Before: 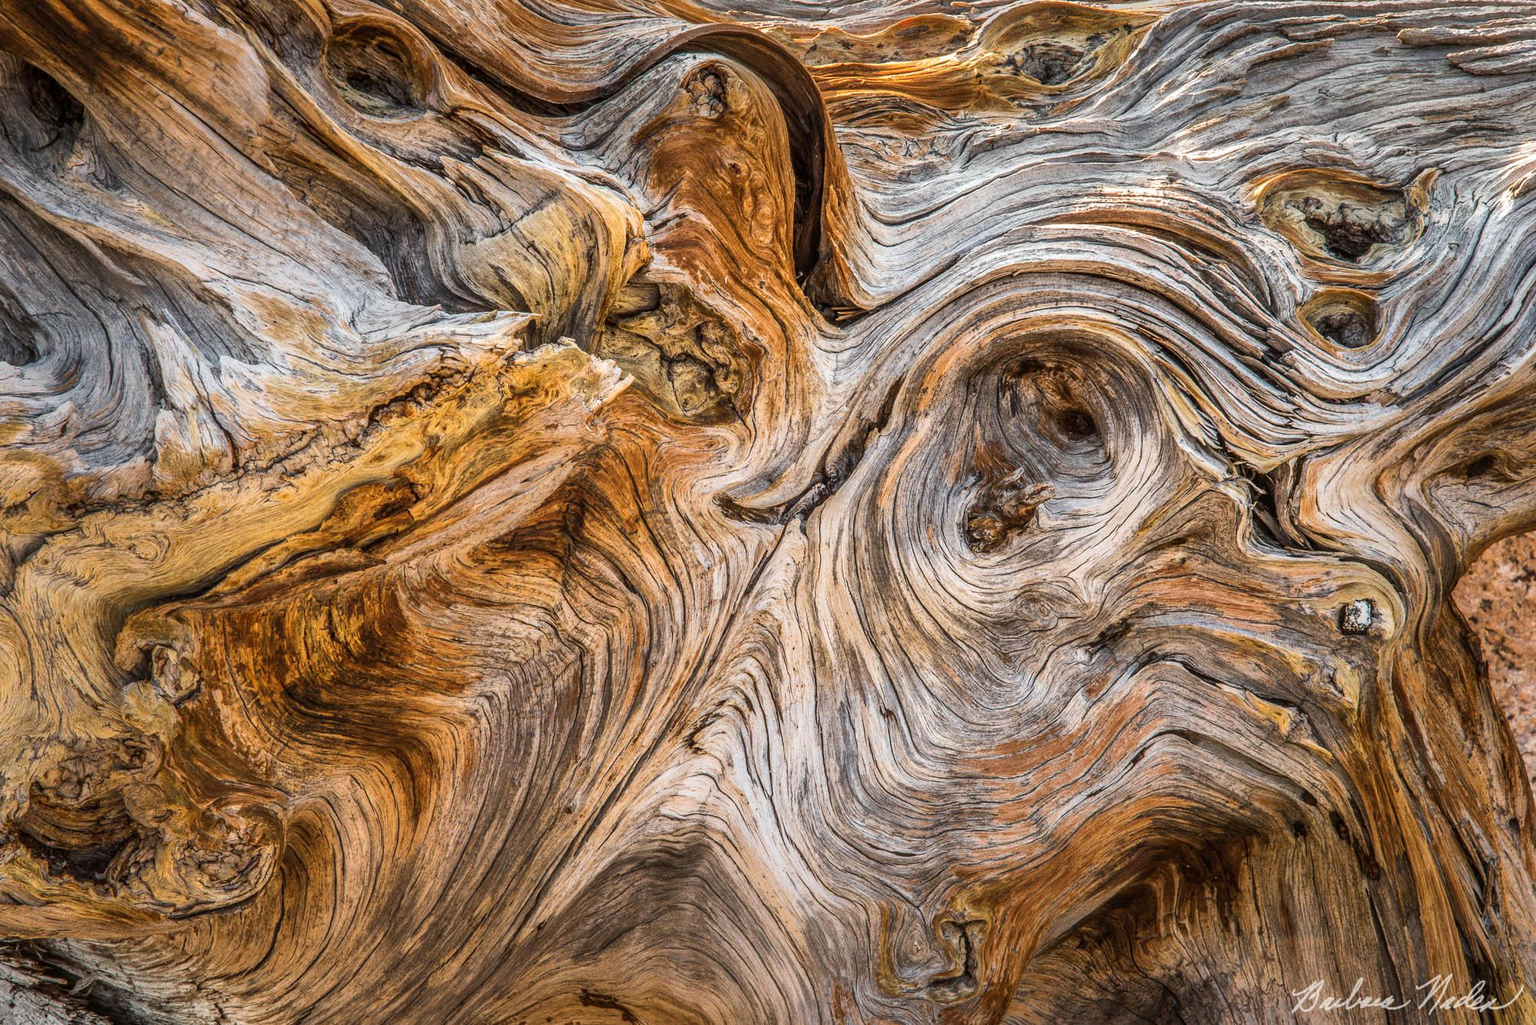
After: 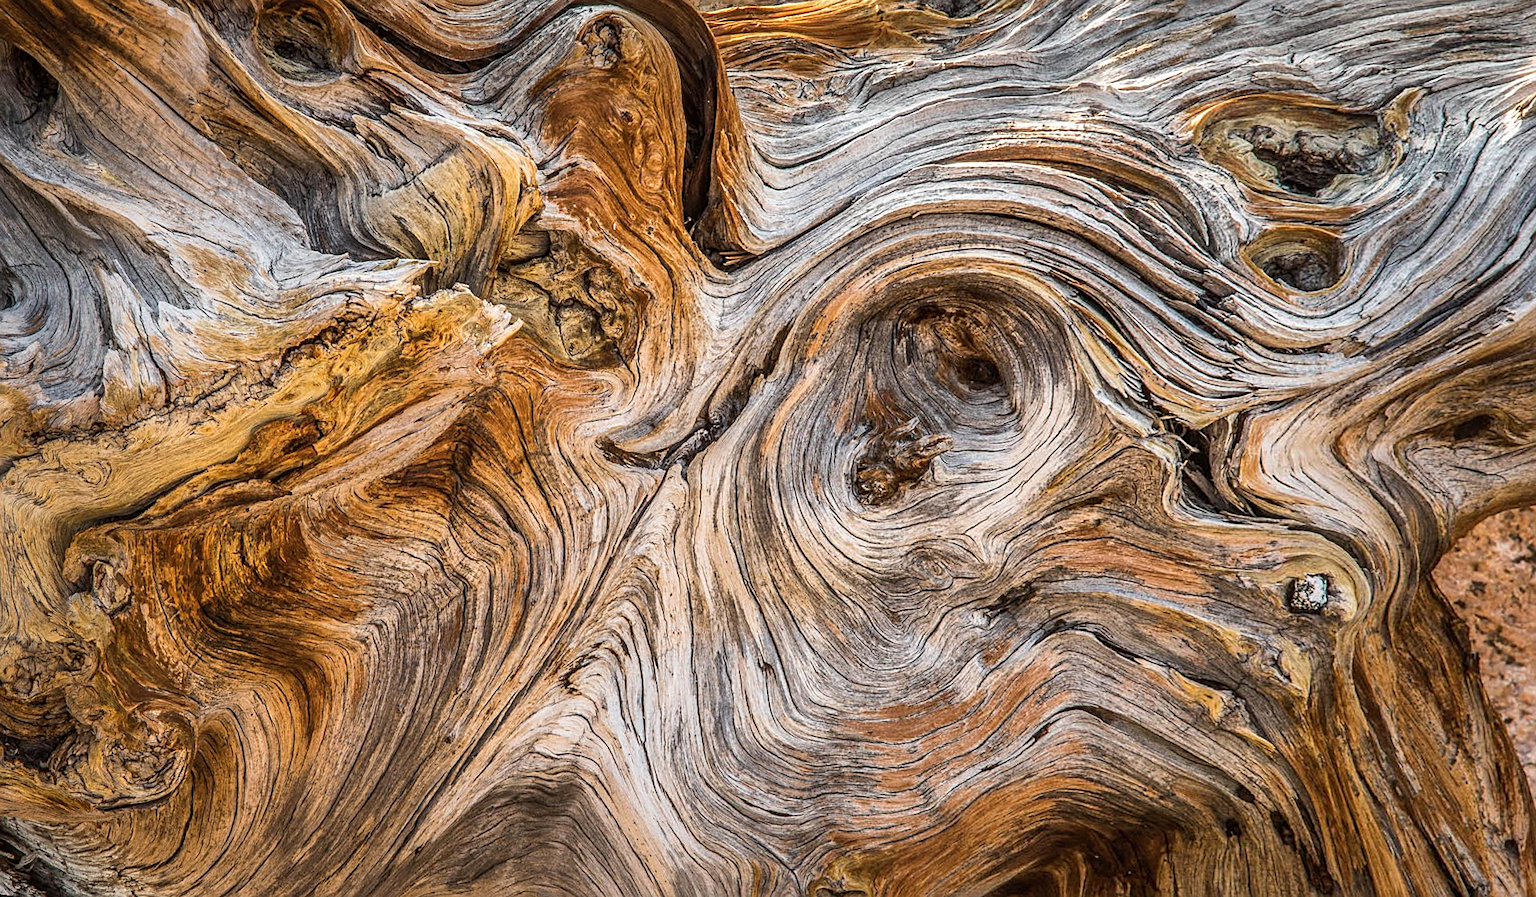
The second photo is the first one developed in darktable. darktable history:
sharpen: on, module defaults
rotate and perspective: rotation 1.69°, lens shift (vertical) -0.023, lens shift (horizontal) -0.291, crop left 0.025, crop right 0.988, crop top 0.092, crop bottom 0.842
